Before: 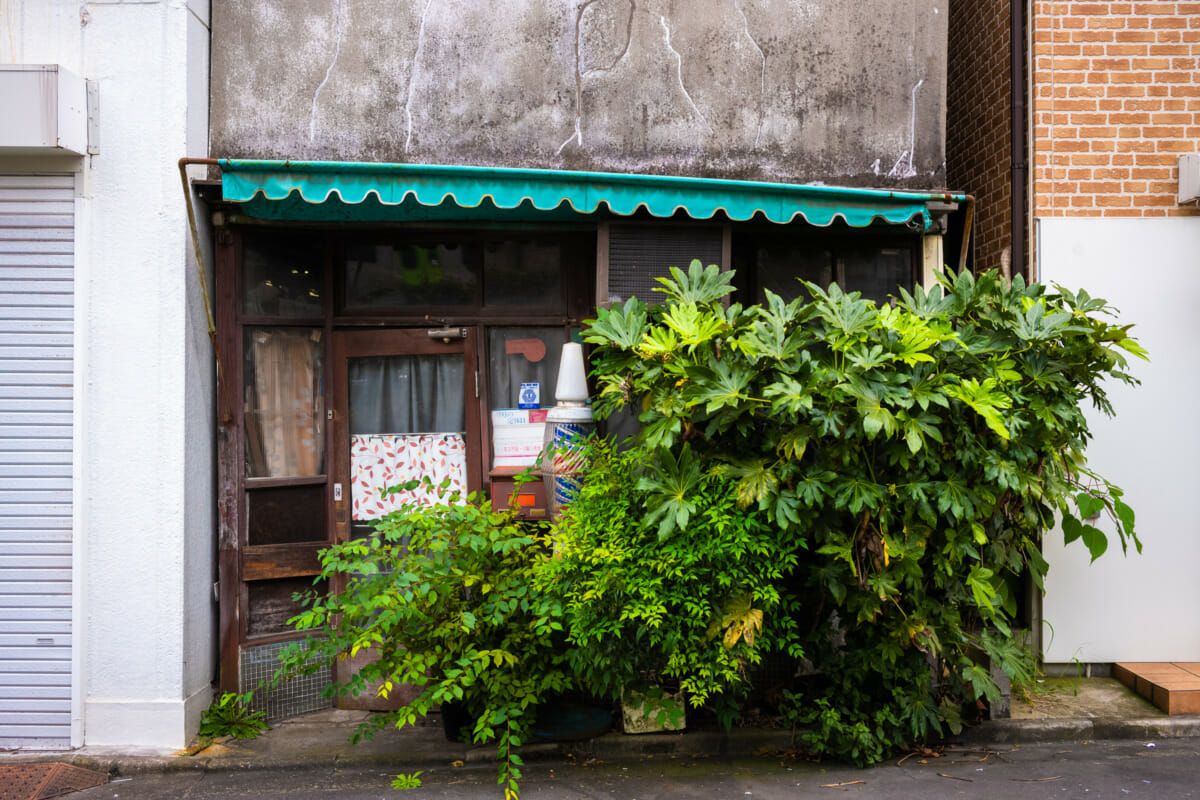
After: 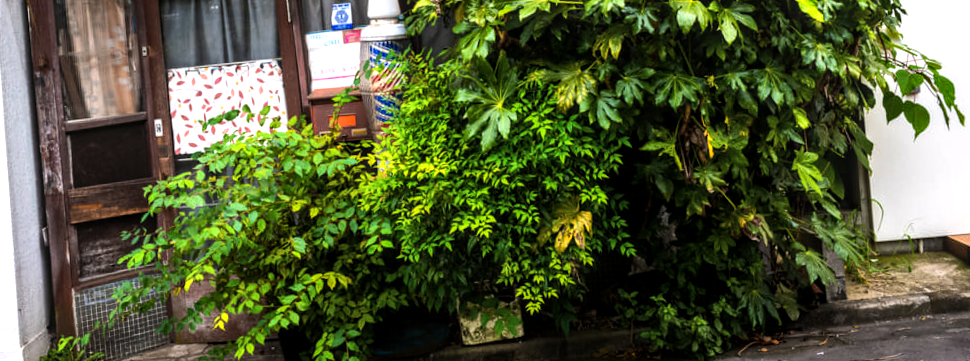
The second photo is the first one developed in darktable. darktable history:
tone equalizer: -8 EV -0.75 EV, -7 EV -0.7 EV, -6 EV -0.6 EV, -5 EV -0.4 EV, -3 EV 0.4 EV, -2 EV 0.6 EV, -1 EV 0.7 EV, +0 EV 0.75 EV, edges refinement/feathering 500, mask exposure compensation -1.57 EV, preserve details no
crop and rotate: left 13.306%, top 48.129%, bottom 2.928%
local contrast: on, module defaults
rotate and perspective: rotation -4.57°, crop left 0.054, crop right 0.944, crop top 0.087, crop bottom 0.914
